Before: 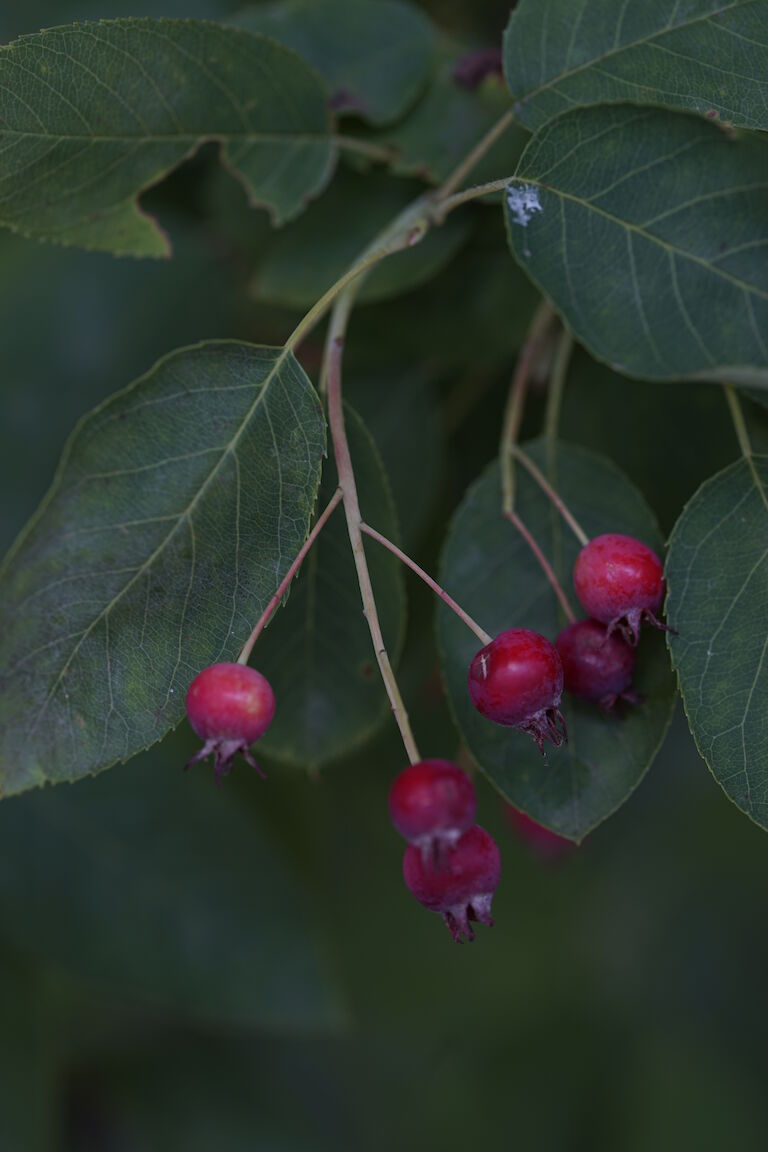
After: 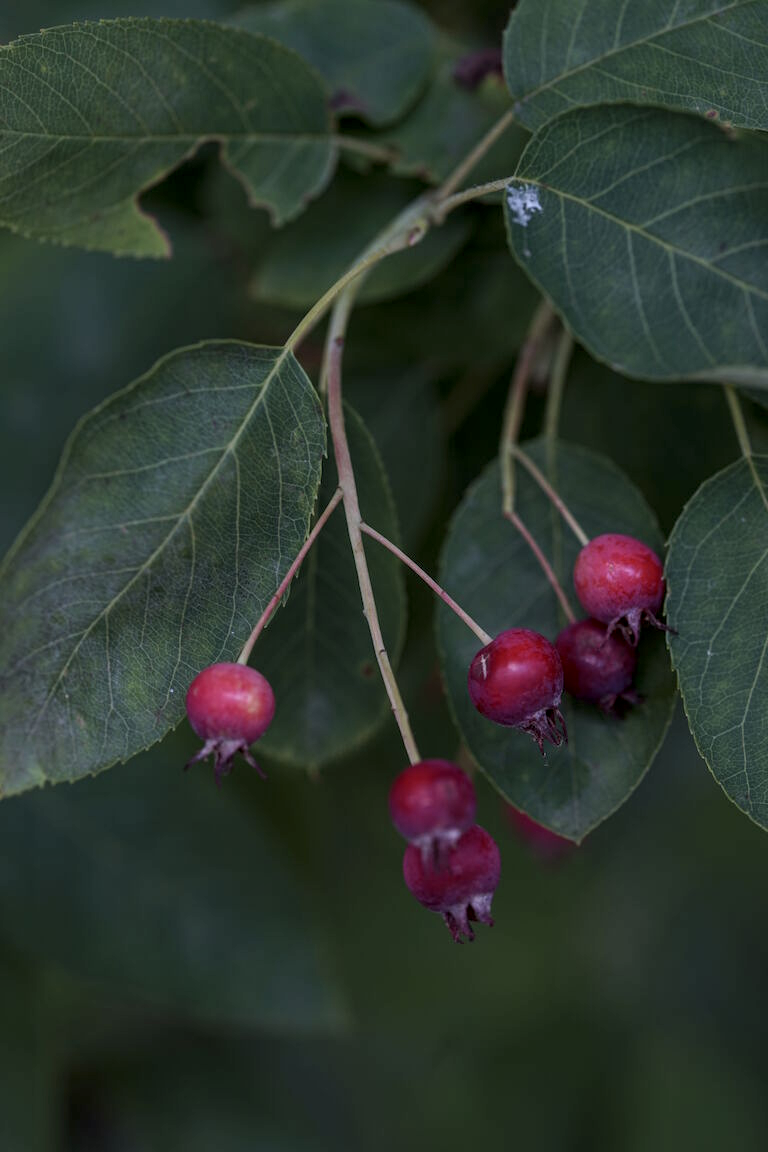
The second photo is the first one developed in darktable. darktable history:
local contrast: highlights 62%, detail 143%, midtone range 0.43
